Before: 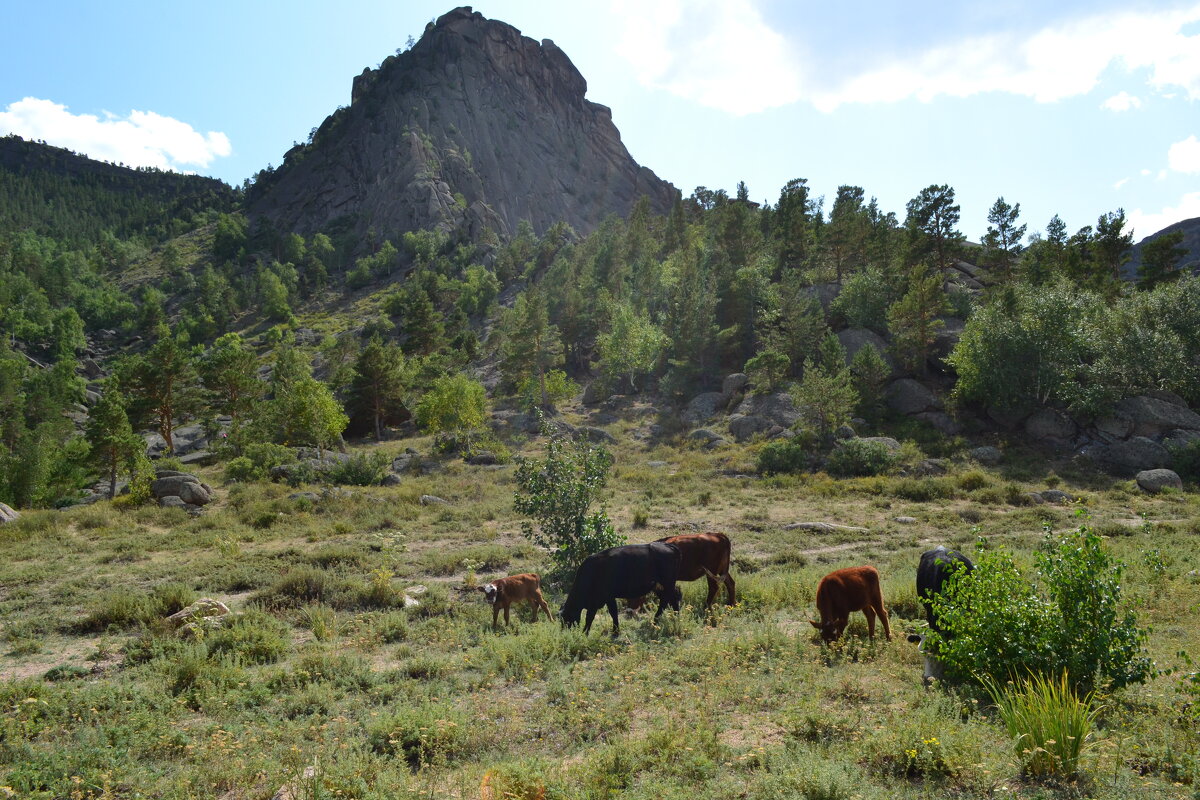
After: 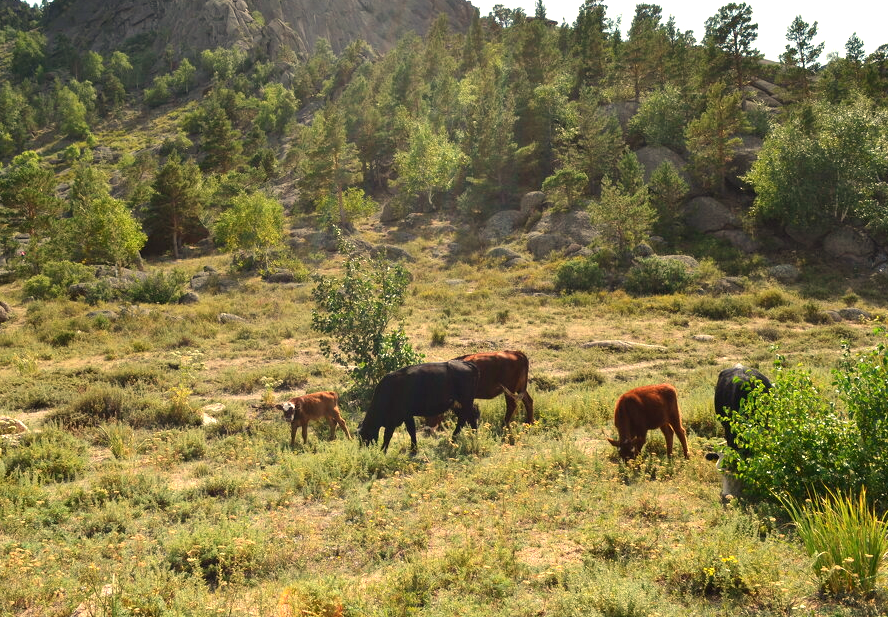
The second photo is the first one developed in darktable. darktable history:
exposure: black level correction 0, exposure 0.7 EV, compensate exposure bias true, compensate highlight preservation false
crop: left 16.871%, top 22.857%, right 9.116%
white balance: red 1.123, blue 0.83
